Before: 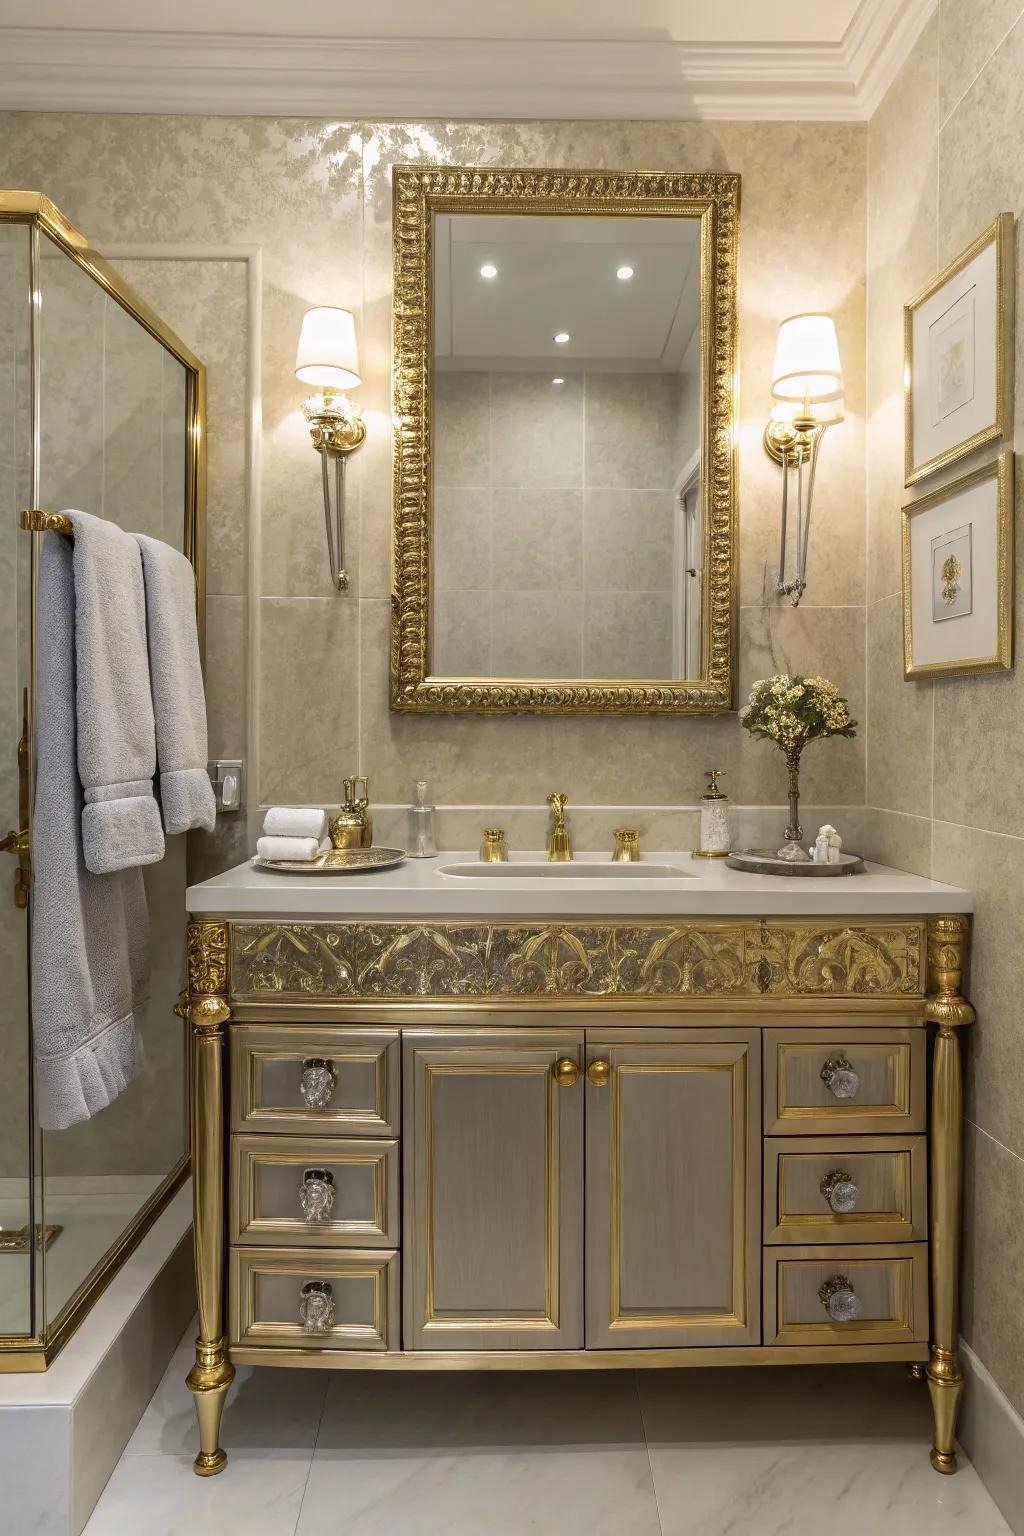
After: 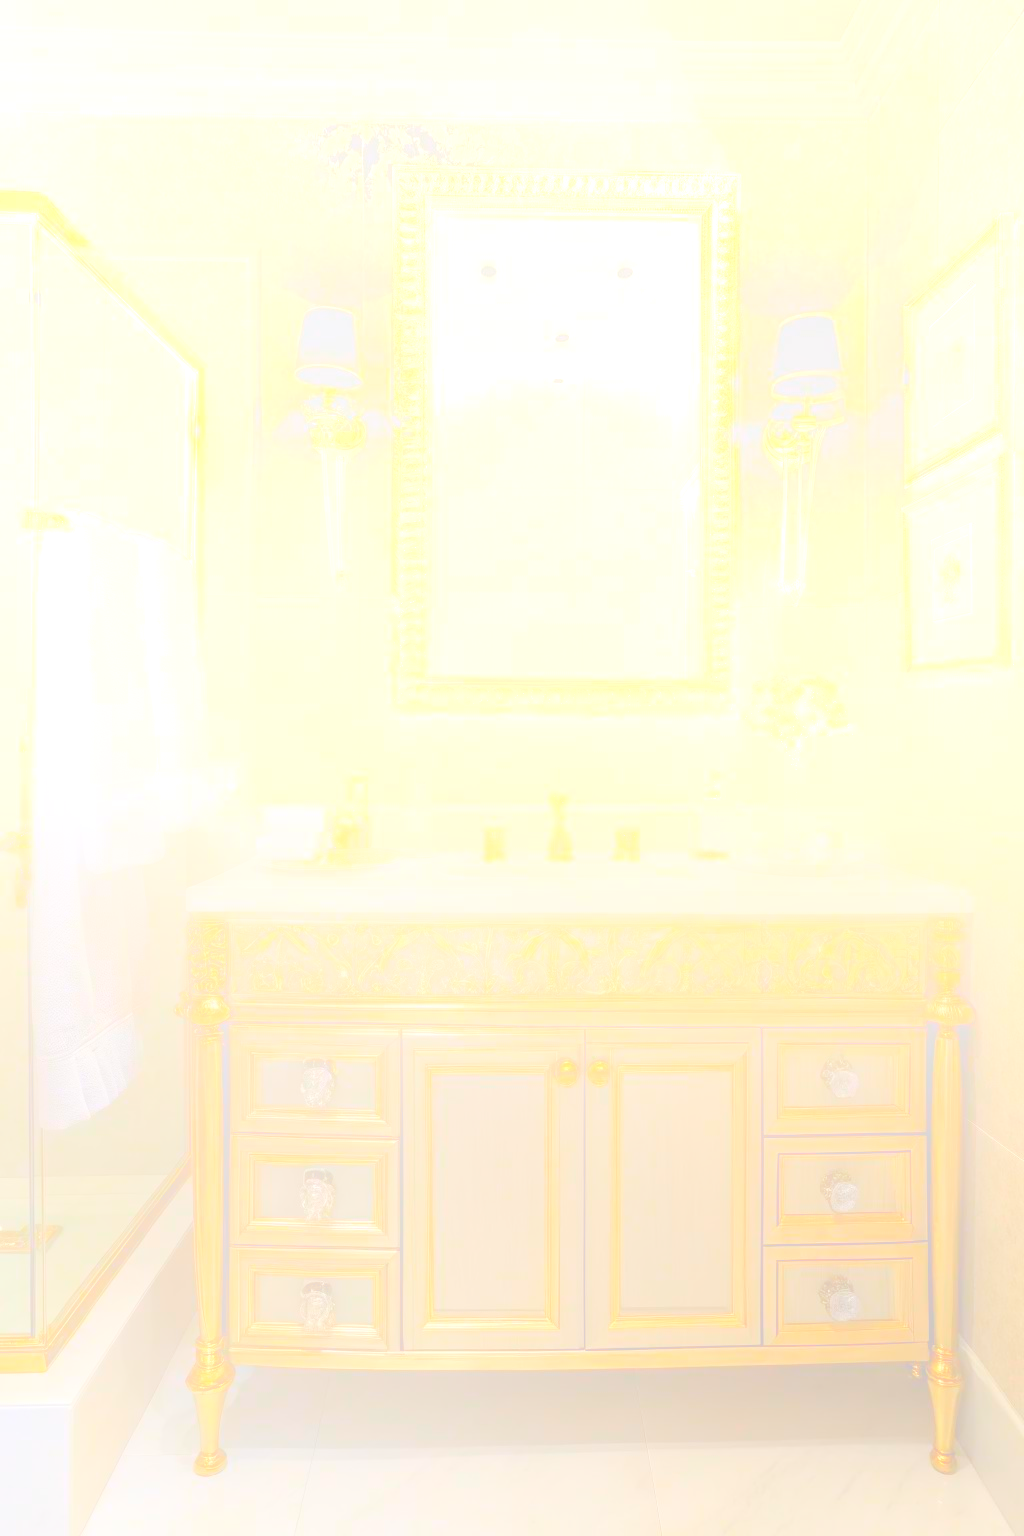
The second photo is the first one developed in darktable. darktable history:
exposure: black level correction 0, exposure 0.5 EV, compensate highlight preservation false
bloom: size 70%, threshold 25%, strength 70%
